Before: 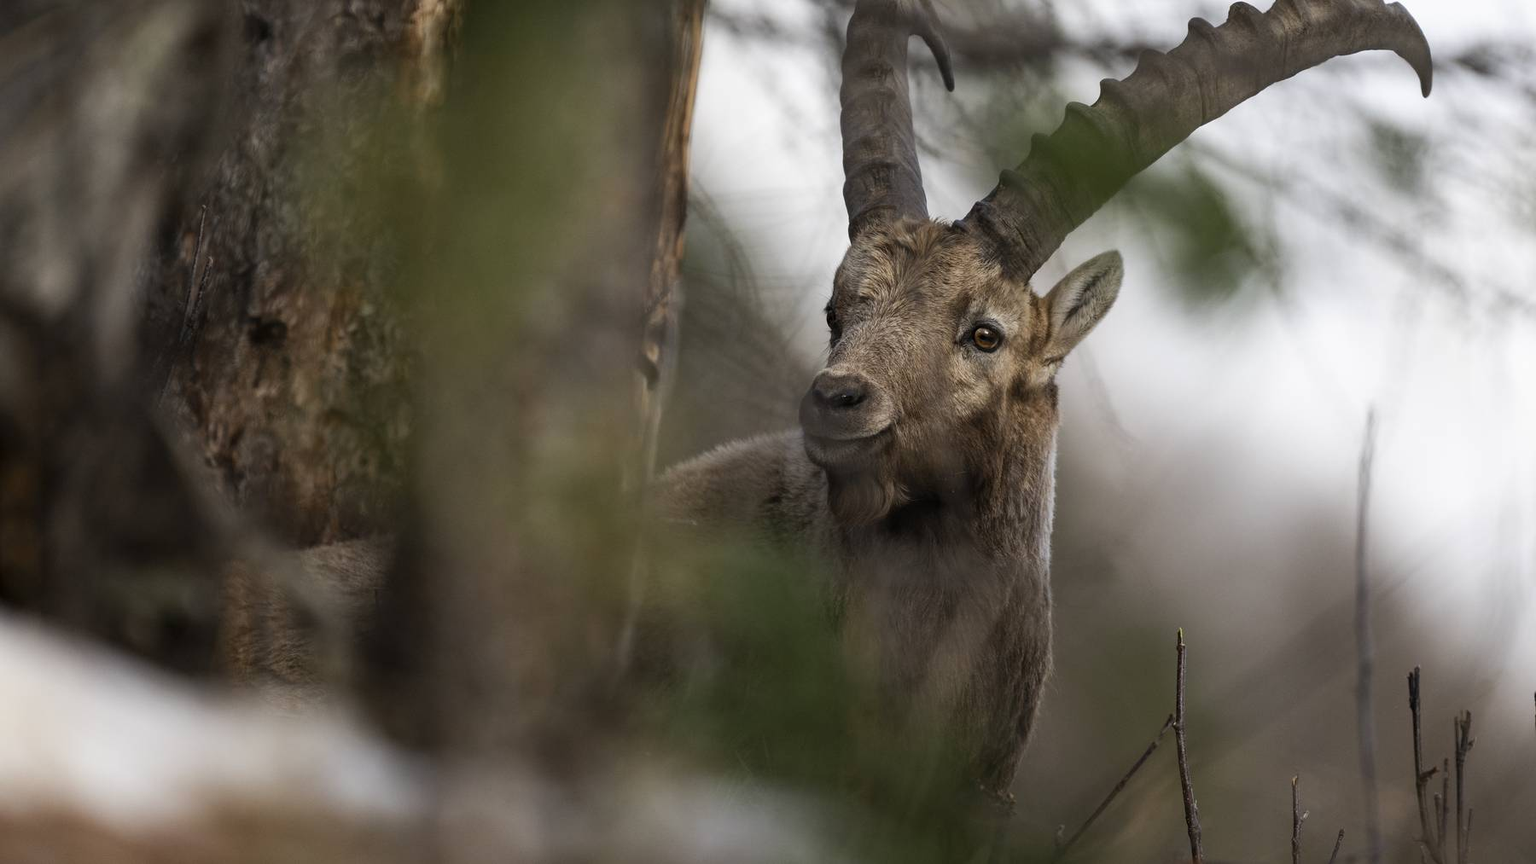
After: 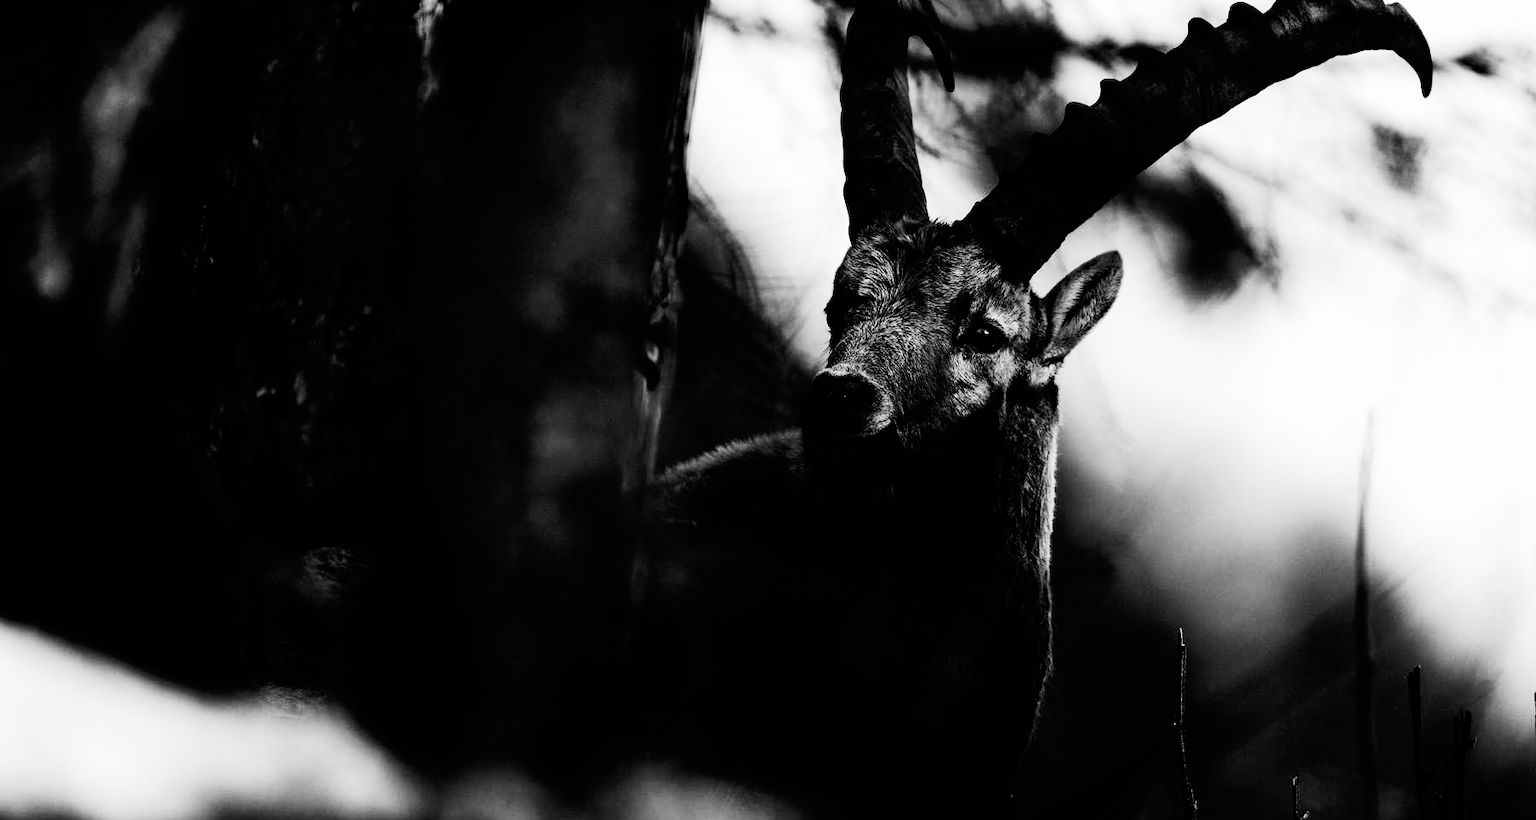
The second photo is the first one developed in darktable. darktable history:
tone curve: curves: ch0 [(0, 0) (0.118, 0.034) (0.182, 0.124) (0.265, 0.214) (0.504, 0.508) (0.783, 0.825) (1, 1)], color space Lab, linked channels, preserve colors none
contrast brightness saturation: contrast 0.02, brightness -1, saturation -1
rgb curve: curves: ch0 [(0, 0) (0.21, 0.15) (0.24, 0.21) (0.5, 0.75) (0.75, 0.96) (0.89, 0.99) (1, 1)]; ch1 [(0, 0.02) (0.21, 0.13) (0.25, 0.2) (0.5, 0.67) (0.75, 0.9) (0.89, 0.97) (1, 1)]; ch2 [(0, 0.02) (0.21, 0.13) (0.25, 0.2) (0.5, 0.67) (0.75, 0.9) (0.89, 0.97) (1, 1)], compensate middle gray true
crop and rotate: top 0%, bottom 5.097%
